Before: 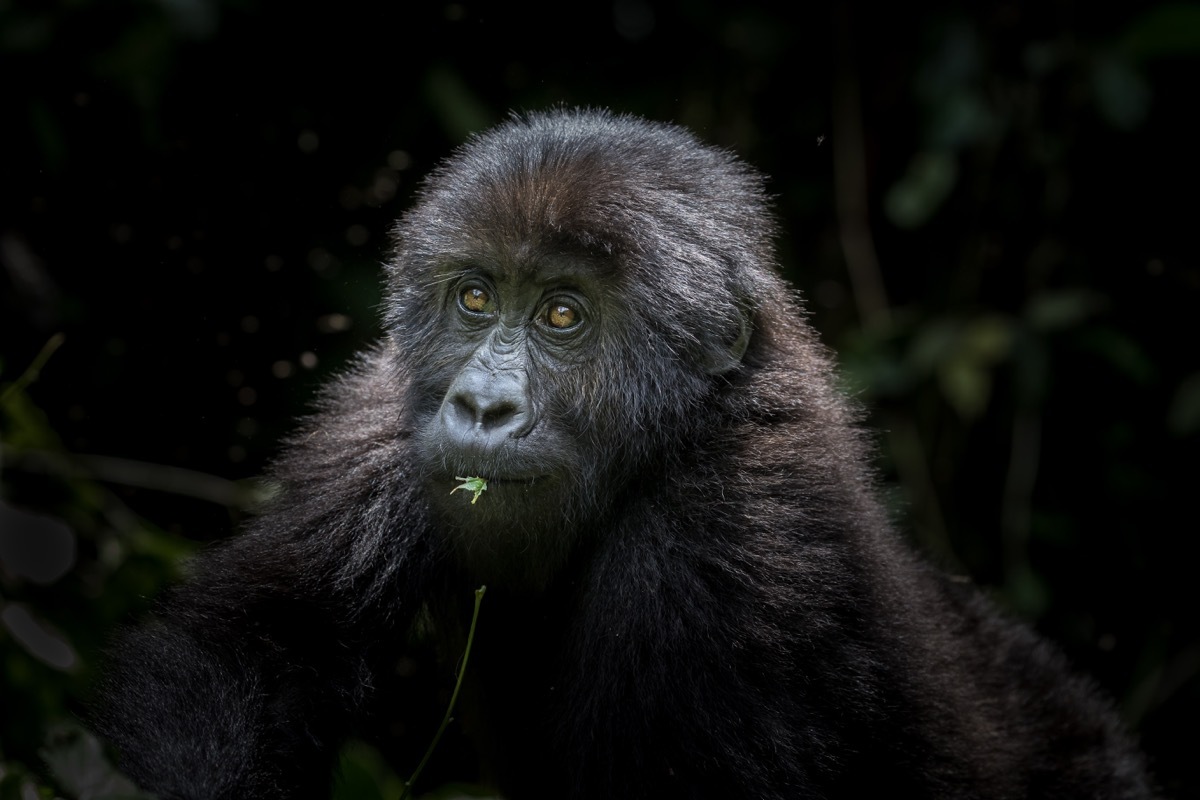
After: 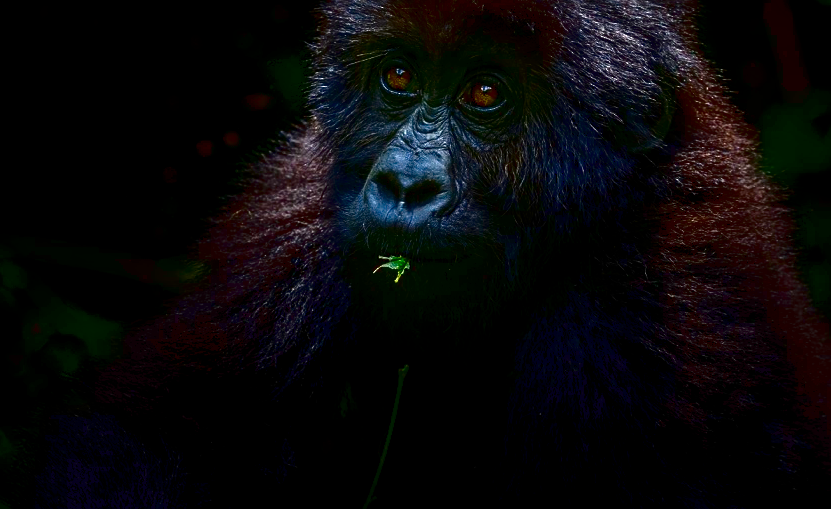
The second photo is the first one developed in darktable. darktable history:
crop: left 6.488%, top 27.668%, right 24.183%, bottom 8.656%
shadows and highlights: shadows 25, highlights -25
contrast brightness saturation: brightness -1, saturation 1
sharpen: on, module defaults
levels: levels [0, 0.435, 0.917]
